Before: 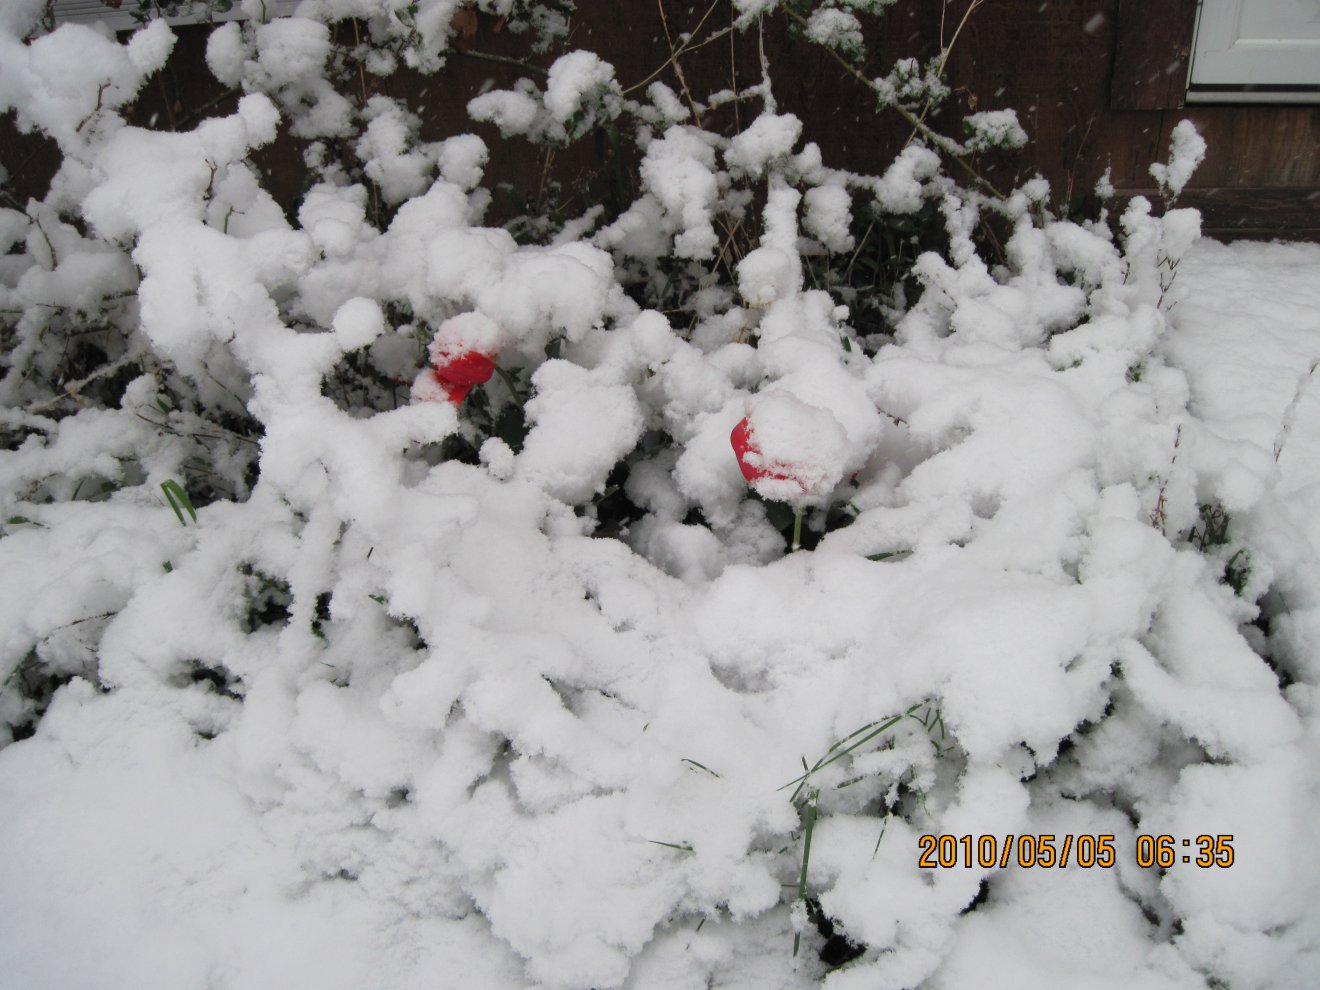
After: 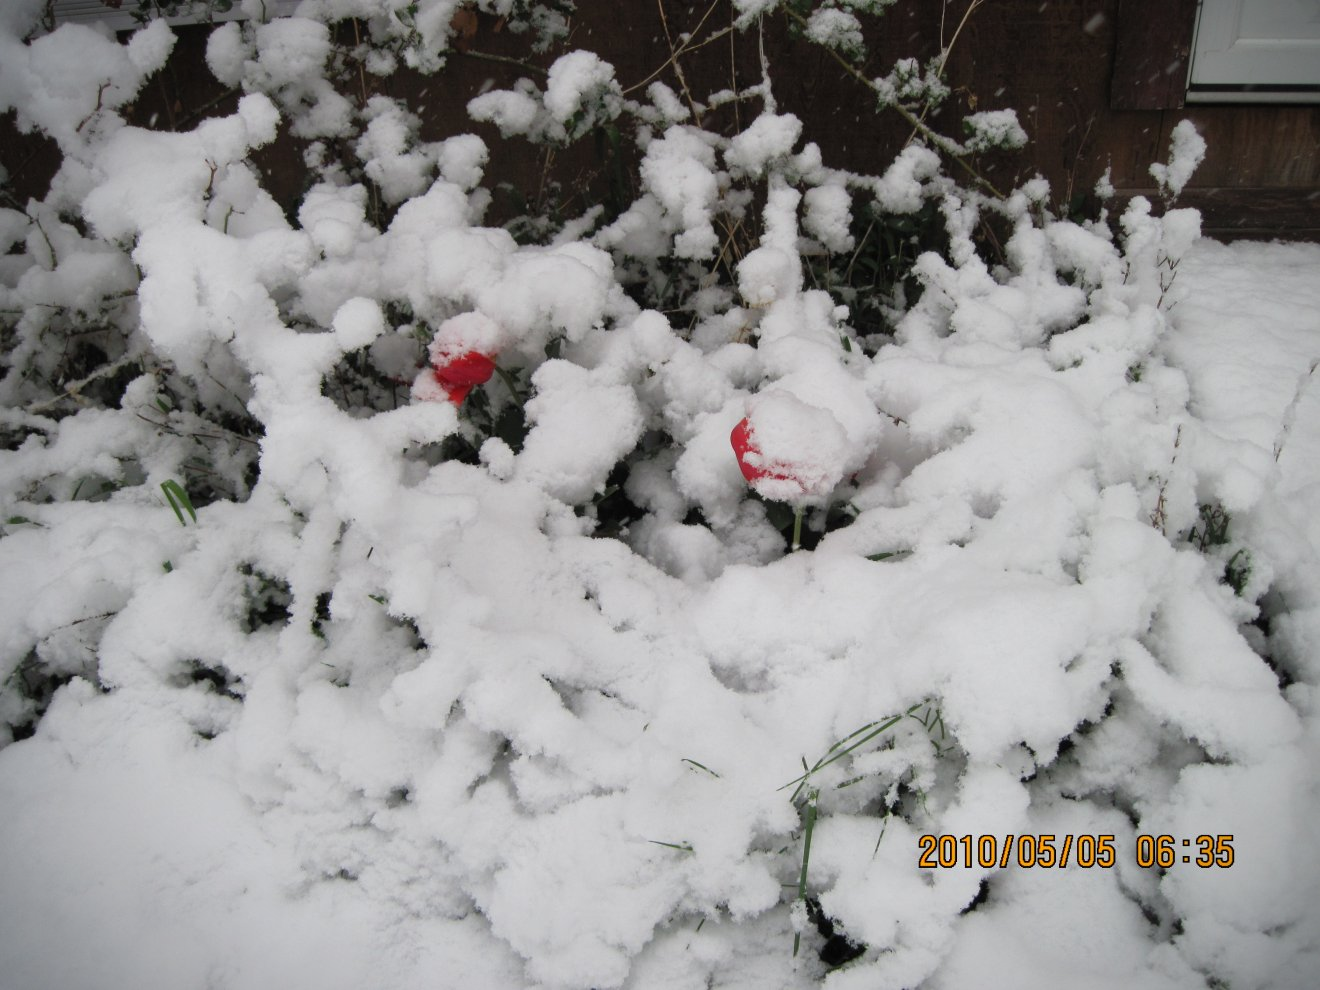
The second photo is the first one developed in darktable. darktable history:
vignetting: fall-off start 89.16%, fall-off radius 43.08%, saturation -0.017, width/height ratio 1.165
